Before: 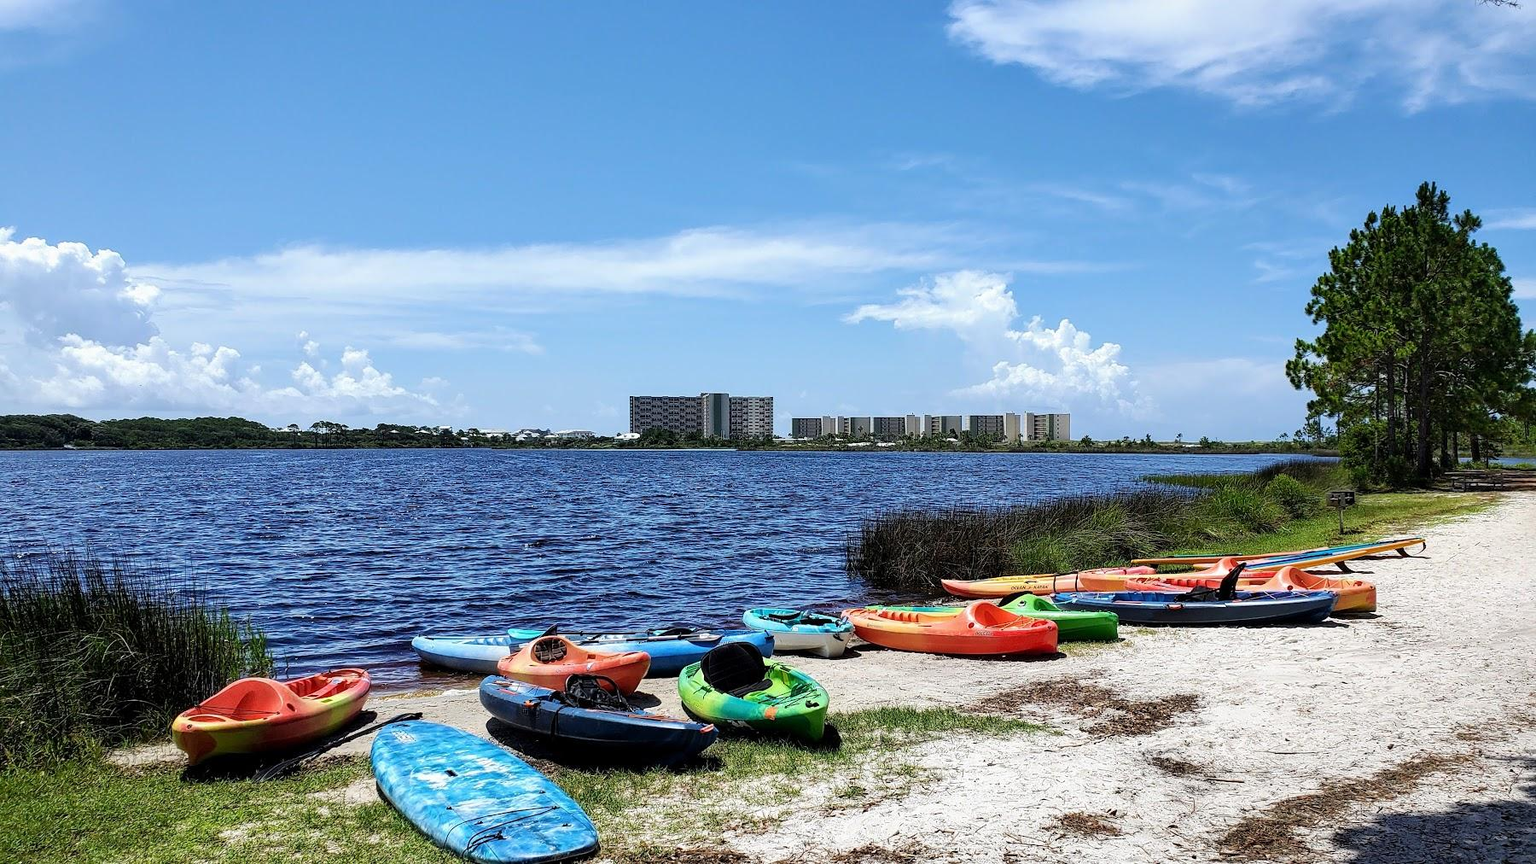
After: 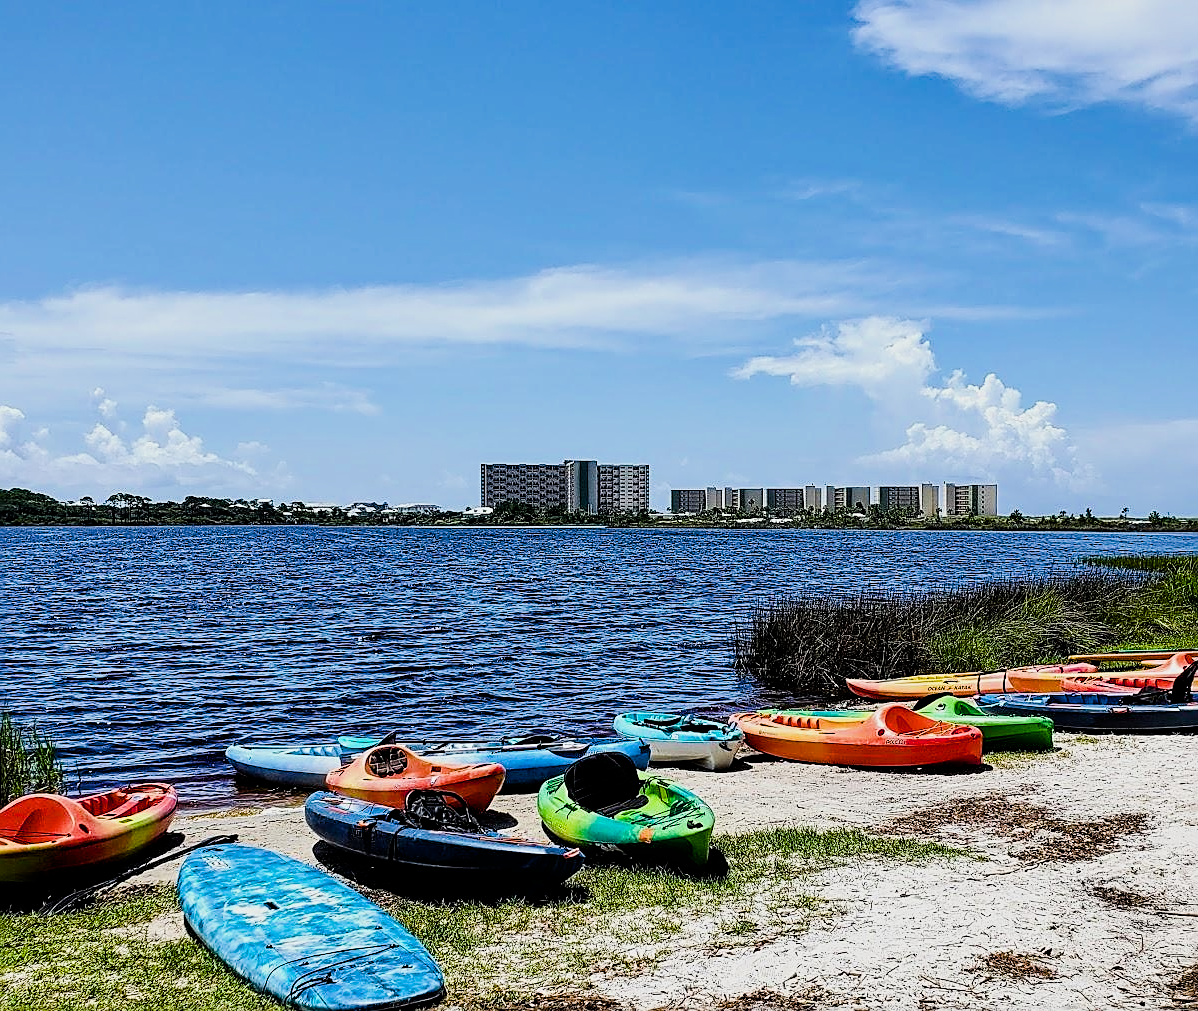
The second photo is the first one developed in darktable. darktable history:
sharpen: on, module defaults
crop and rotate: left 14.306%, right 19.103%
contrast equalizer: octaves 7, y [[0.502, 0.505, 0.512, 0.529, 0.564, 0.588], [0.5 ×6], [0.502, 0.505, 0.512, 0.529, 0.564, 0.588], [0, 0.001, 0.001, 0.004, 0.008, 0.011], [0, 0.001, 0.001, 0.004, 0.008, 0.011]]
filmic rgb: black relative exposure -7.65 EV, white relative exposure 4.56 EV, hardness 3.61
color balance rgb: linear chroma grading › global chroma 20.66%, perceptual saturation grading › global saturation 20.15%, perceptual saturation grading › highlights -19.676%, perceptual saturation grading › shadows 29.858%, perceptual brilliance grading › global brilliance 15.121%, perceptual brilliance grading › shadows -34.835%
